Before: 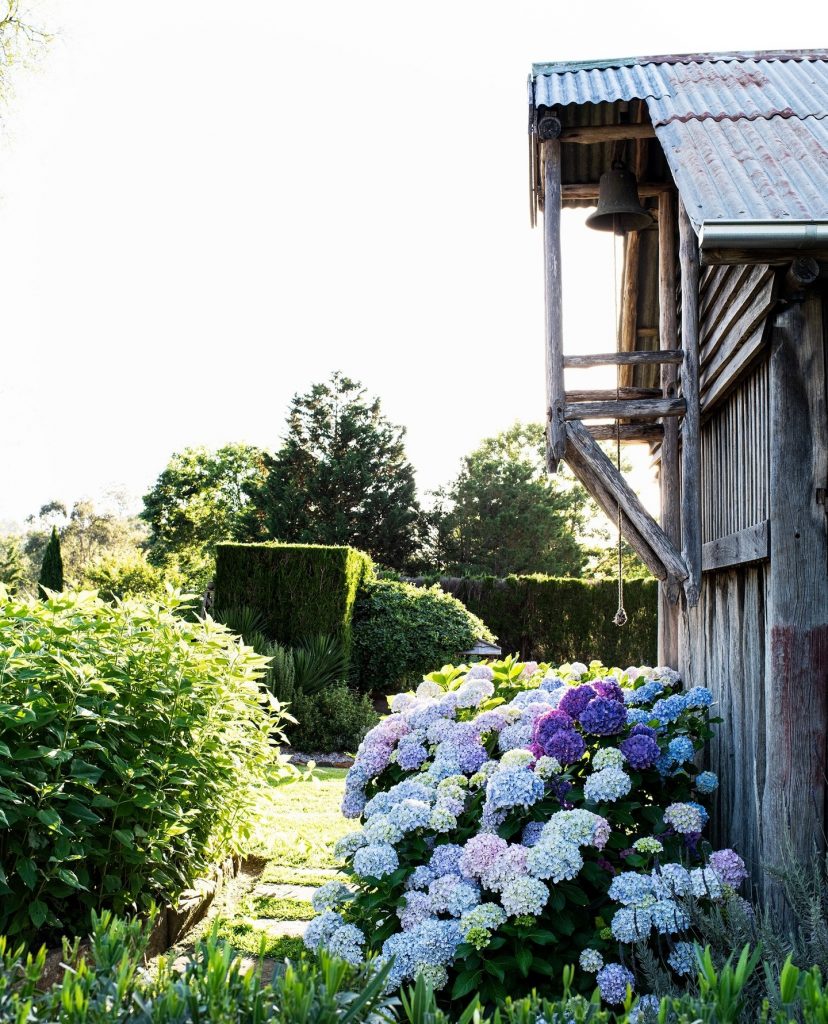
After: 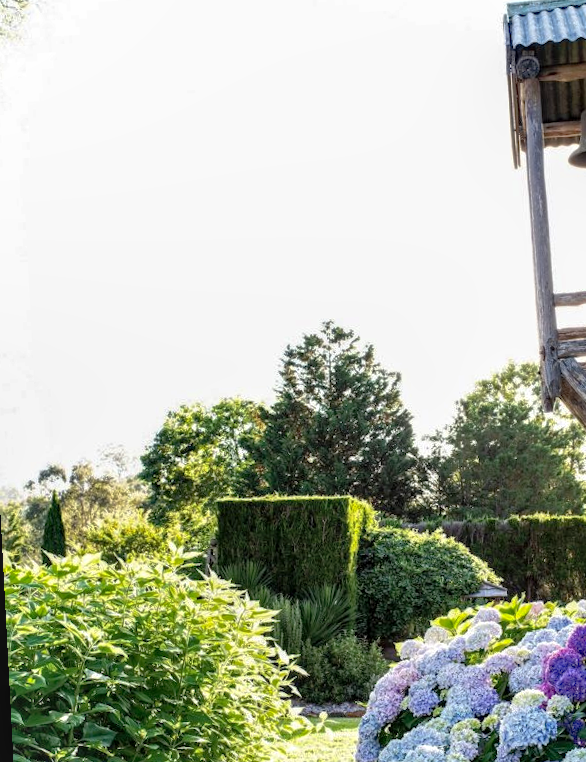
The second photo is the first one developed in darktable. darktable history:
shadows and highlights: on, module defaults
local contrast: detail 130%
crop: right 28.885%, bottom 16.626%
rotate and perspective: rotation -3°, crop left 0.031, crop right 0.968, crop top 0.07, crop bottom 0.93
